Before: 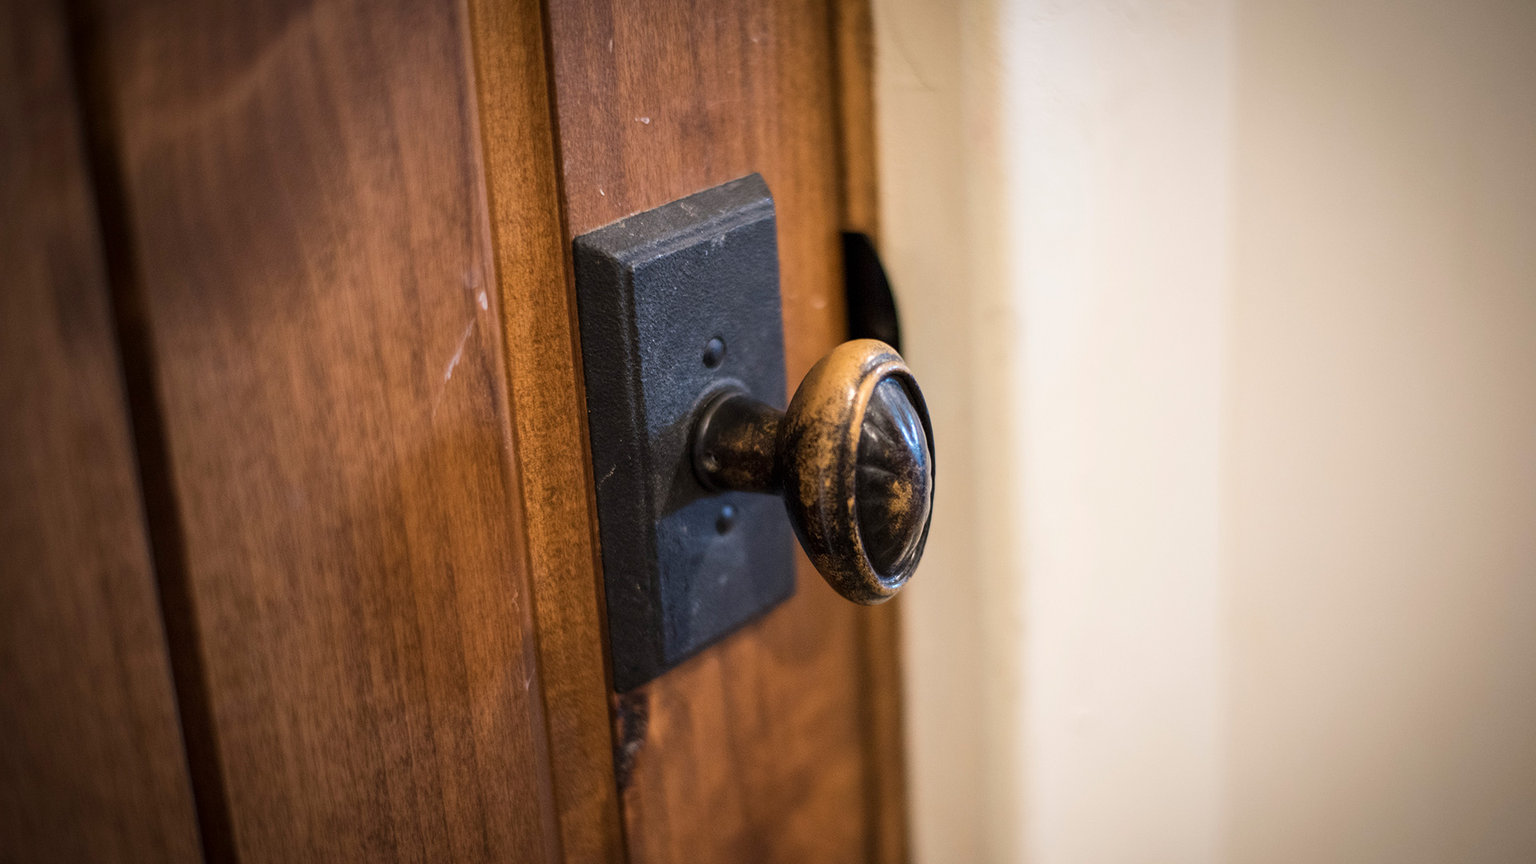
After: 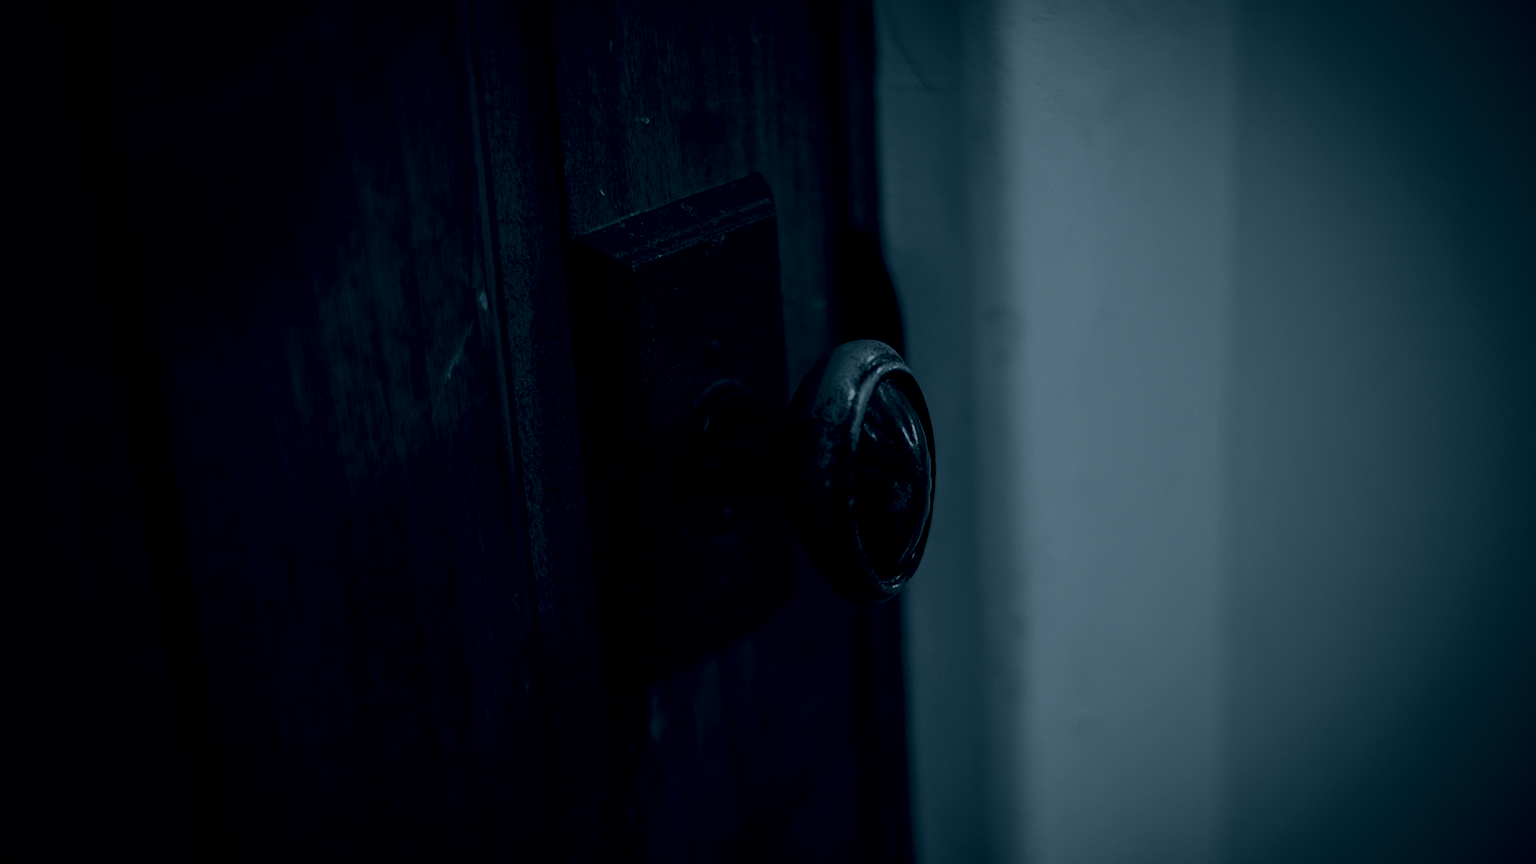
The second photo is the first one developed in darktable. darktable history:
colorize: hue 194.4°, saturation 29%, source mix 61.75%, lightness 3.98%, version 1
contrast brightness saturation: contrast 0.02, brightness -1, saturation -1
